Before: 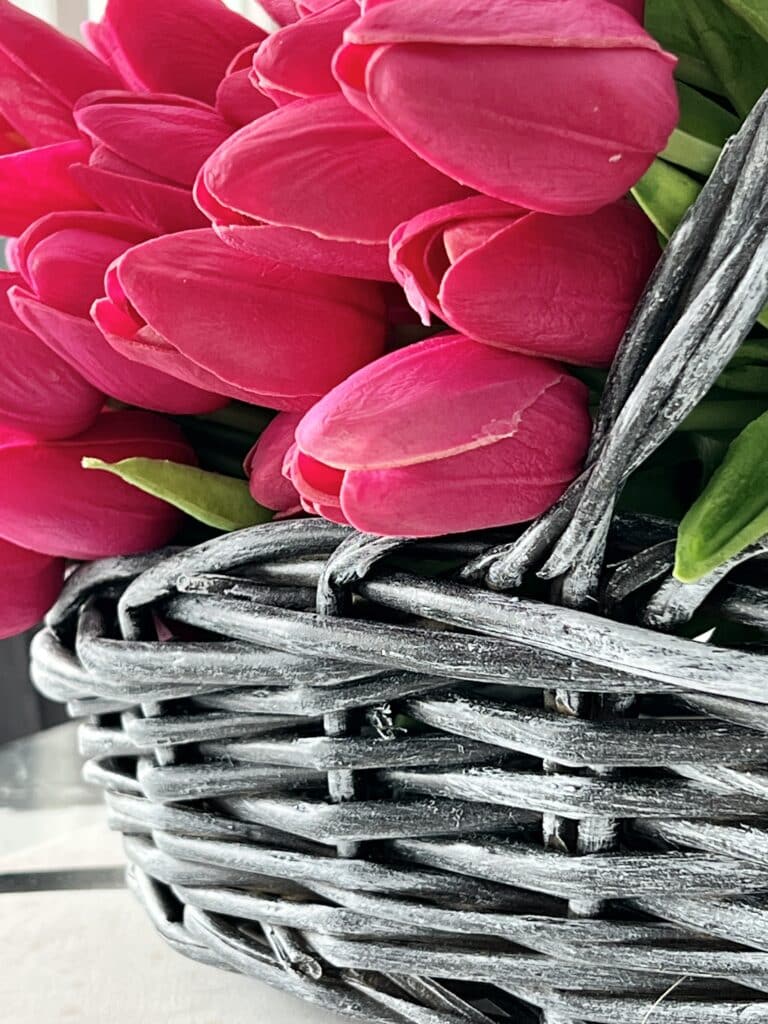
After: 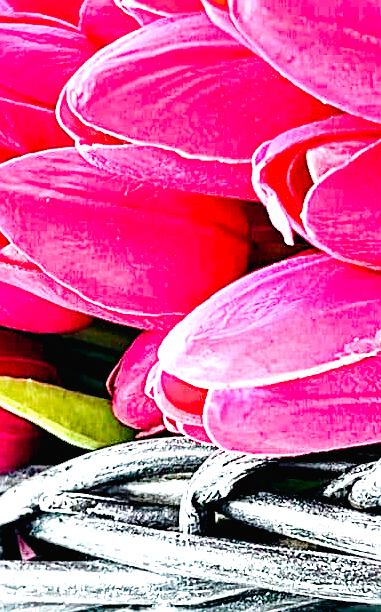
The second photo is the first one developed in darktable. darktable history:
exposure: black level correction 0, exposure 1 EV, compensate exposure bias true, compensate highlight preservation false
crop: left 17.849%, top 7.93%, right 32.535%, bottom 32.284%
color balance rgb: highlights gain › luminance 17.1%, highlights gain › chroma 2.852%, highlights gain › hue 257.53°, linear chroma grading › global chroma 15.545%, perceptual saturation grading › global saturation 20%, perceptual saturation grading › highlights -25.66%, perceptual saturation grading › shadows 49.608%
sharpen: on, module defaults
tone curve: curves: ch0 [(0, 0.013) (0.054, 0.018) (0.205, 0.197) (0.289, 0.309) (0.382, 0.437) (0.475, 0.552) (0.666, 0.743) (0.791, 0.85) (1, 0.998)]; ch1 [(0, 0) (0.394, 0.338) (0.449, 0.404) (0.499, 0.498) (0.526, 0.528) (0.543, 0.564) (0.589, 0.633) (0.66, 0.687) (0.783, 0.804) (1, 1)]; ch2 [(0, 0) (0.304, 0.31) (0.403, 0.399) (0.441, 0.421) (0.474, 0.466) (0.498, 0.496) (0.524, 0.538) (0.555, 0.584) (0.633, 0.665) (0.7, 0.711) (1, 1)], preserve colors none
contrast equalizer: y [[0.5, 0.501, 0.525, 0.597, 0.58, 0.514], [0.5 ×6], [0.5 ×6], [0 ×6], [0 ×6]]
tone equalizer: -8 EV -0.412 EV, -7 EV -0.367 EV, -6 EV -0.296 EV, -5 EV -0.203 EV, -3 EV 0.223 EV, -2 EV 0.361 EV, -1 EV 0.375 EV, +0 EV 0.434 EV
